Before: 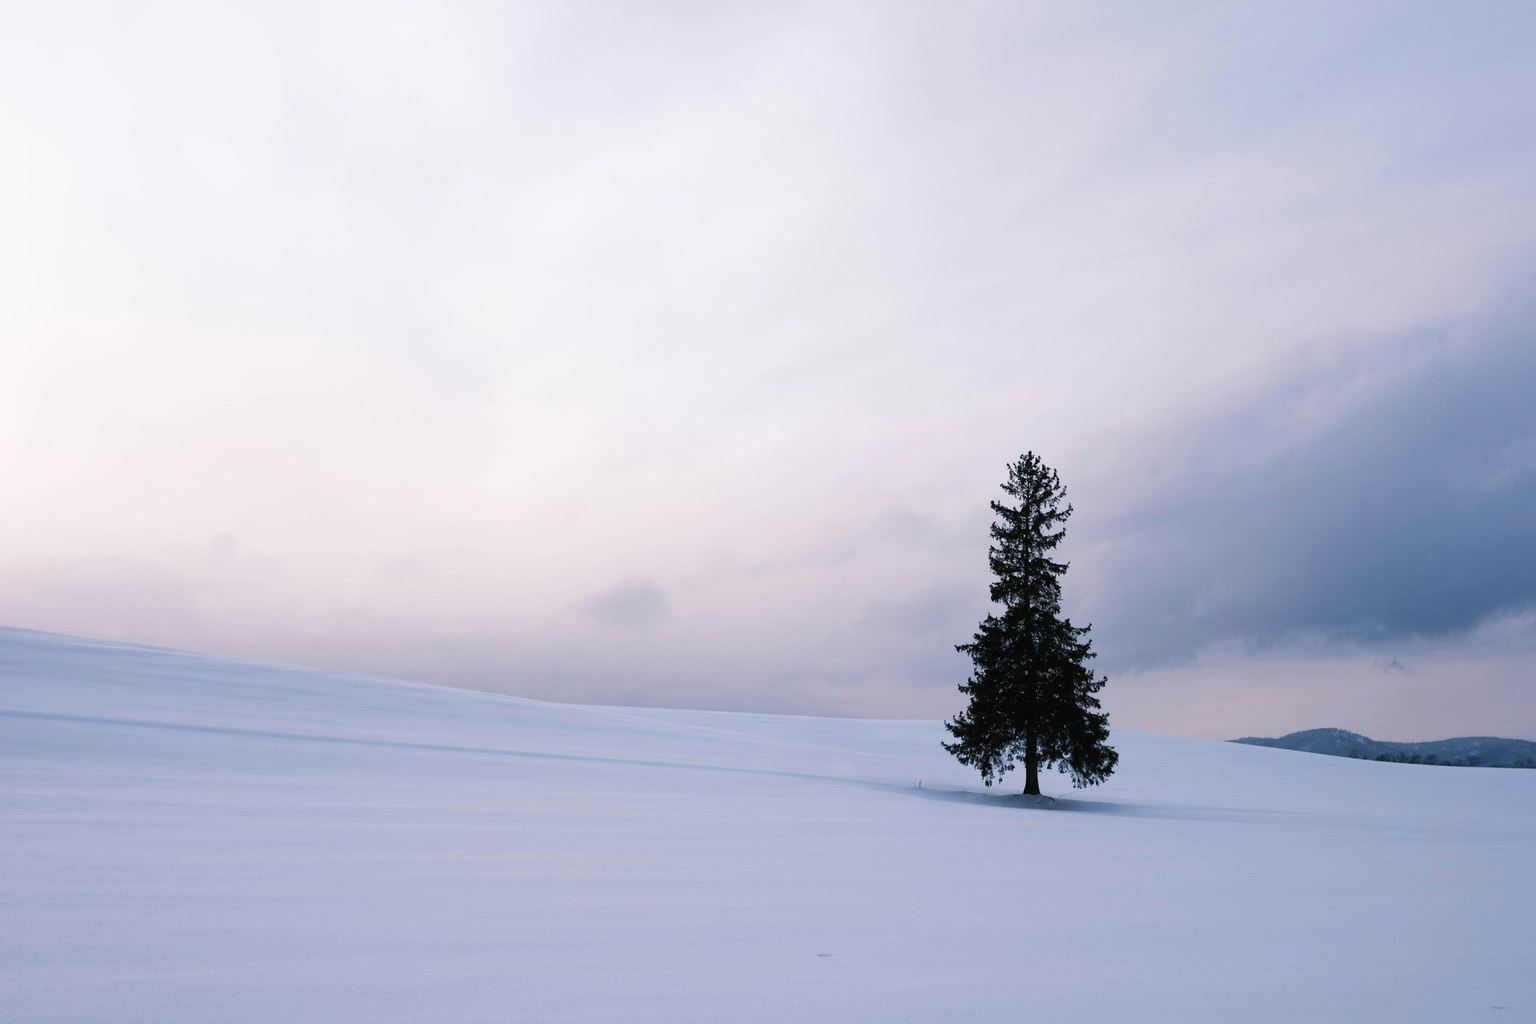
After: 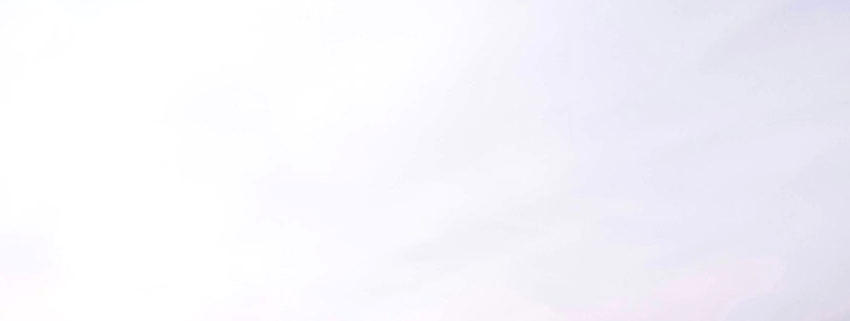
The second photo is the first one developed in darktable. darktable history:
crop: left 28.96%, top 16.879%, right 26.75%, bottom 58.043%
exposure: exposure 0.202 EV, compensate exposure bias true, compensate highlight preservation false
sharpen: radius 3.952
shadows and highlights: shadows 20.56, highlights -19.78, highlights color adjustment 0.806%, soften with gaussian
